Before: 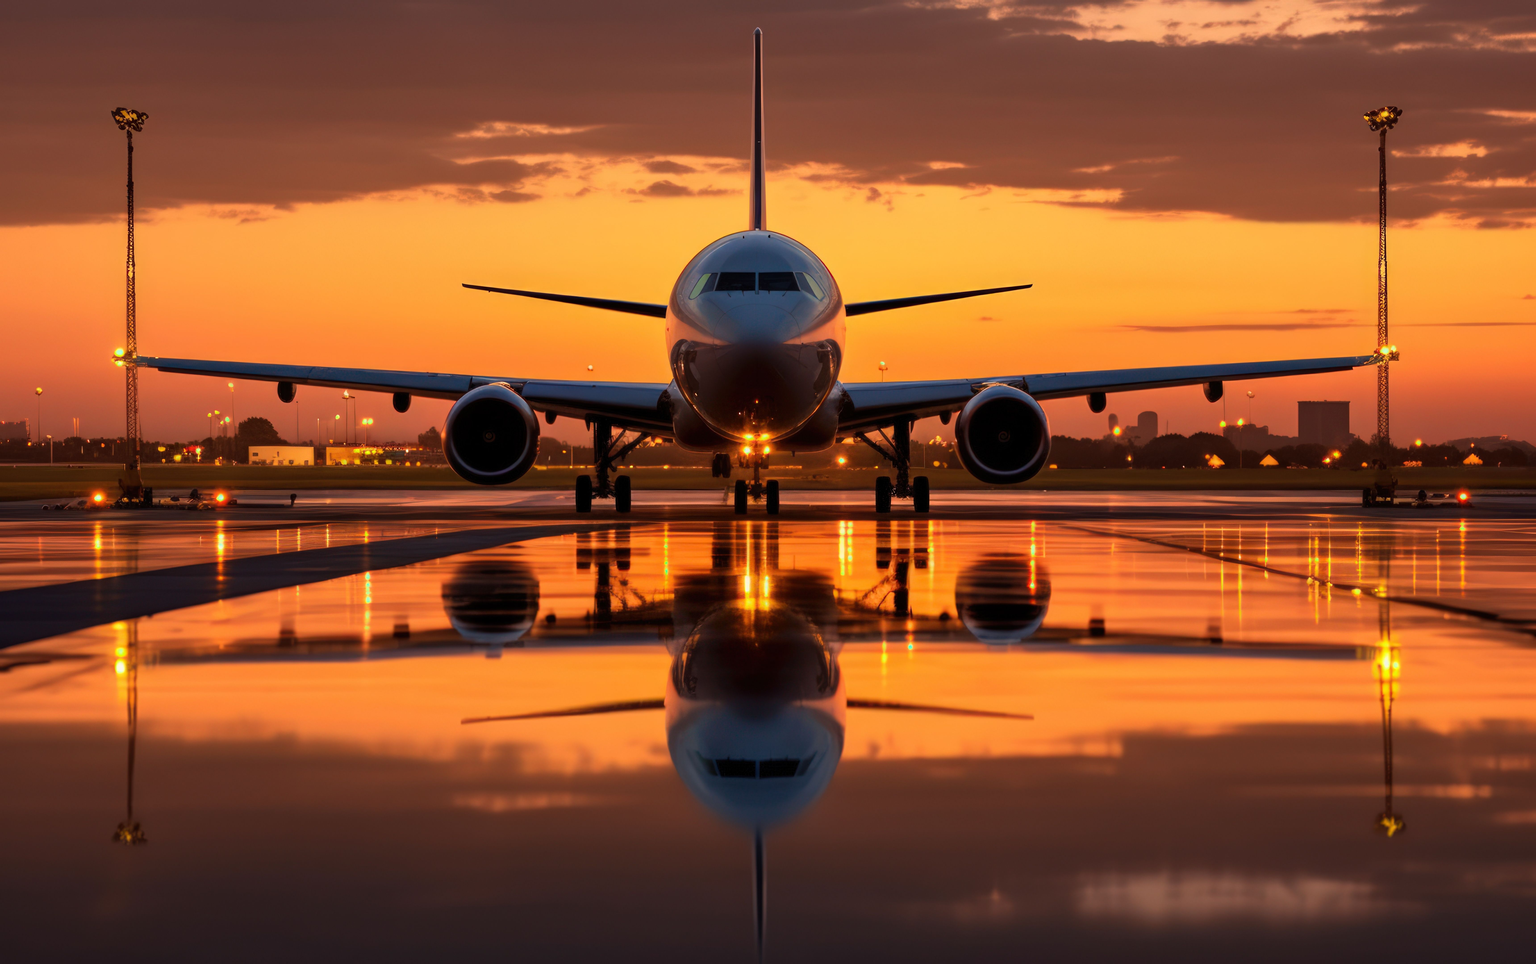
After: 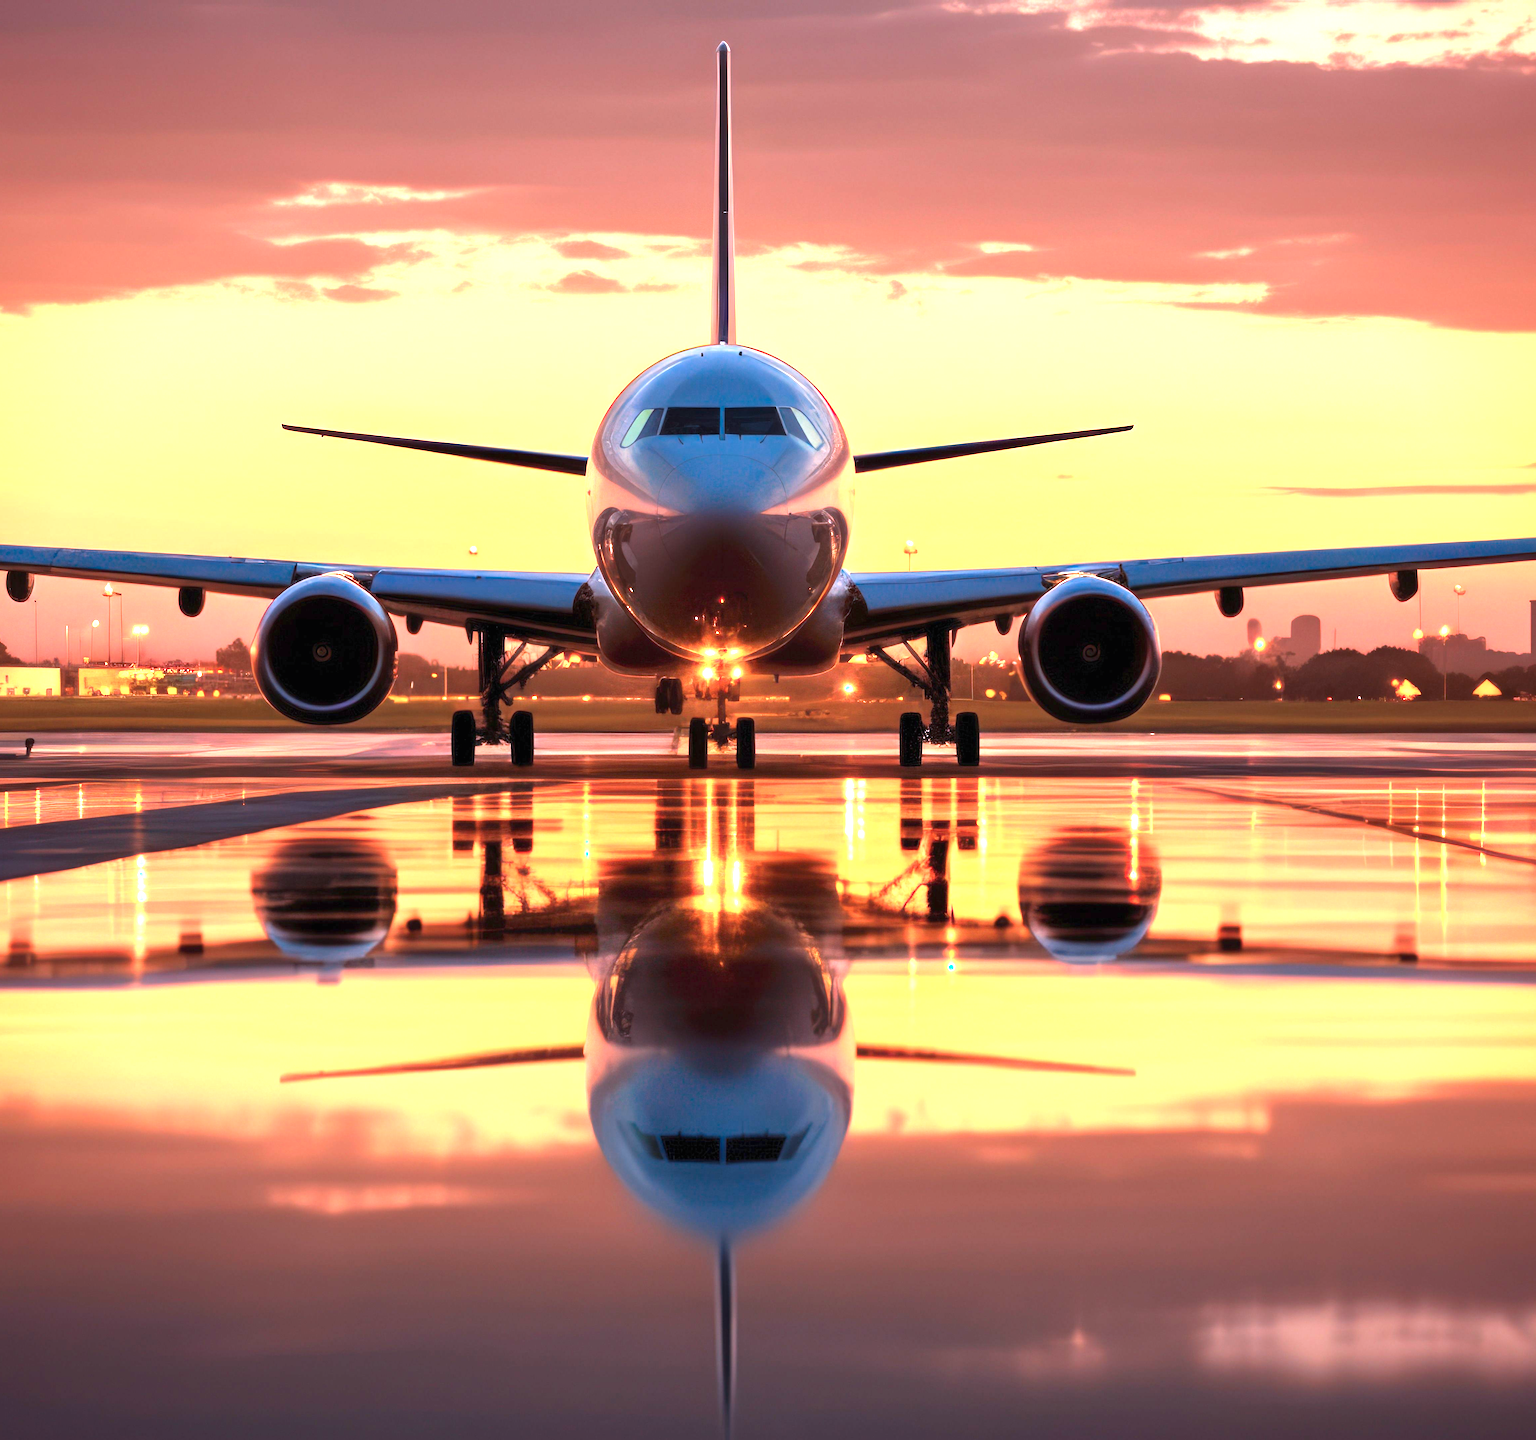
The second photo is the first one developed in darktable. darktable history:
vignetting: fall-off start 97.35%, fall-off radius 77.87%, saturation 0.38, width/height ratio 1.116
color zones: curves: ch0 [(0, 0.5) (0.143, 0.5) (0.286, 0.5) (0.429, 0.5) (0.62, 0.489) (0.714, 0.445) (0.844, 0.496) (1, 0.5)]; ch1 [(0, 0.5) (0.143, 0.5) (0.286, 0.5) (0.429, 0.5) (0.571, 0.5) (0.714, 0.523) (0.857, 0.5) (1, 0.5)]
color correction: highlights a* -2.38, highlights b* -18.4
crop and rotate: left 17.827%, right 15.213%
exposure: black level correction 0, exposure 1.971 EV, compensate highlight preservation false
